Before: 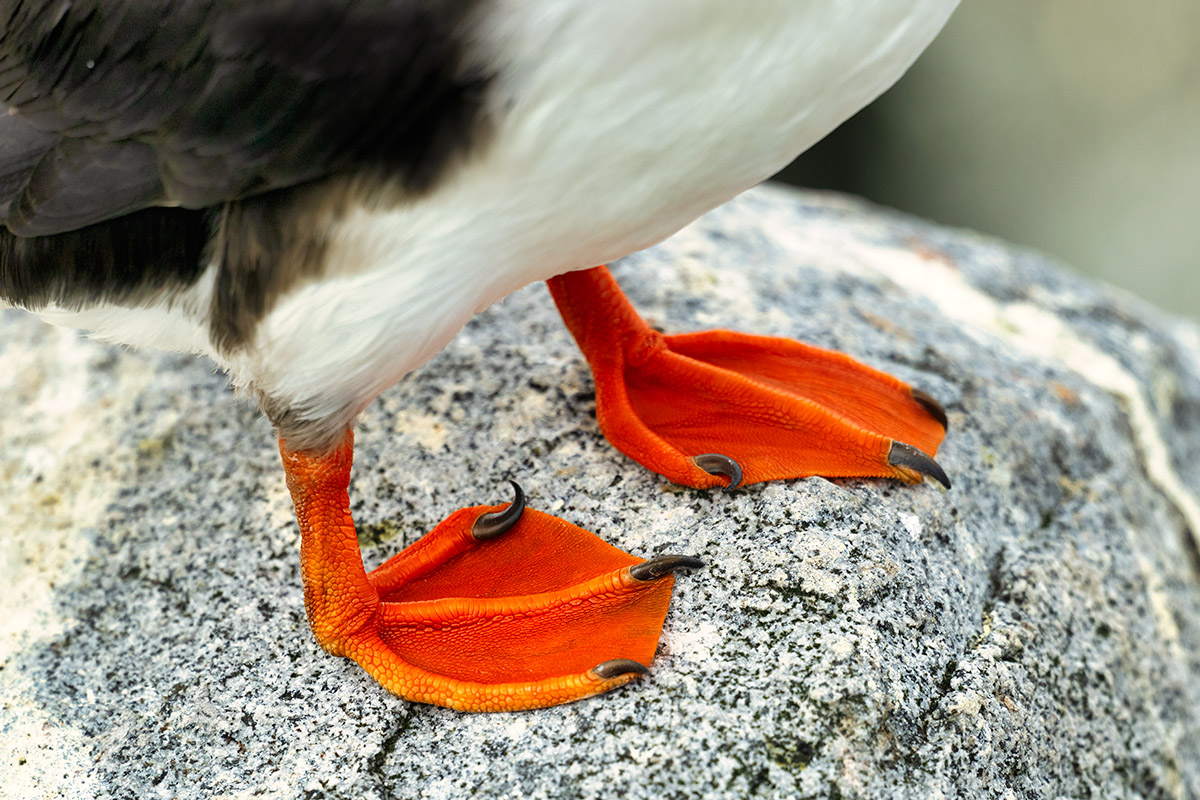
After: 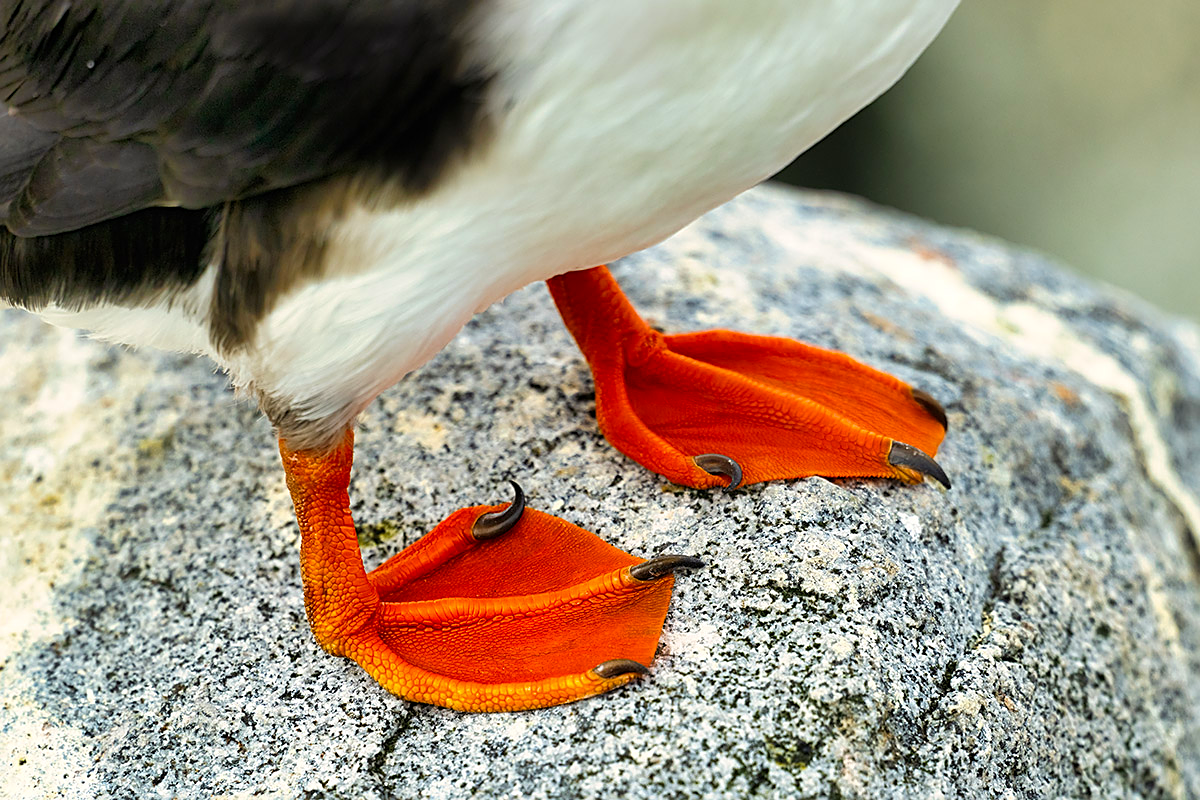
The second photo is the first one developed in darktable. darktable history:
color balance rgb: perceptual saturation grading › global saturation 20%, global vibrance 20%
sharpen: on, module defaults
